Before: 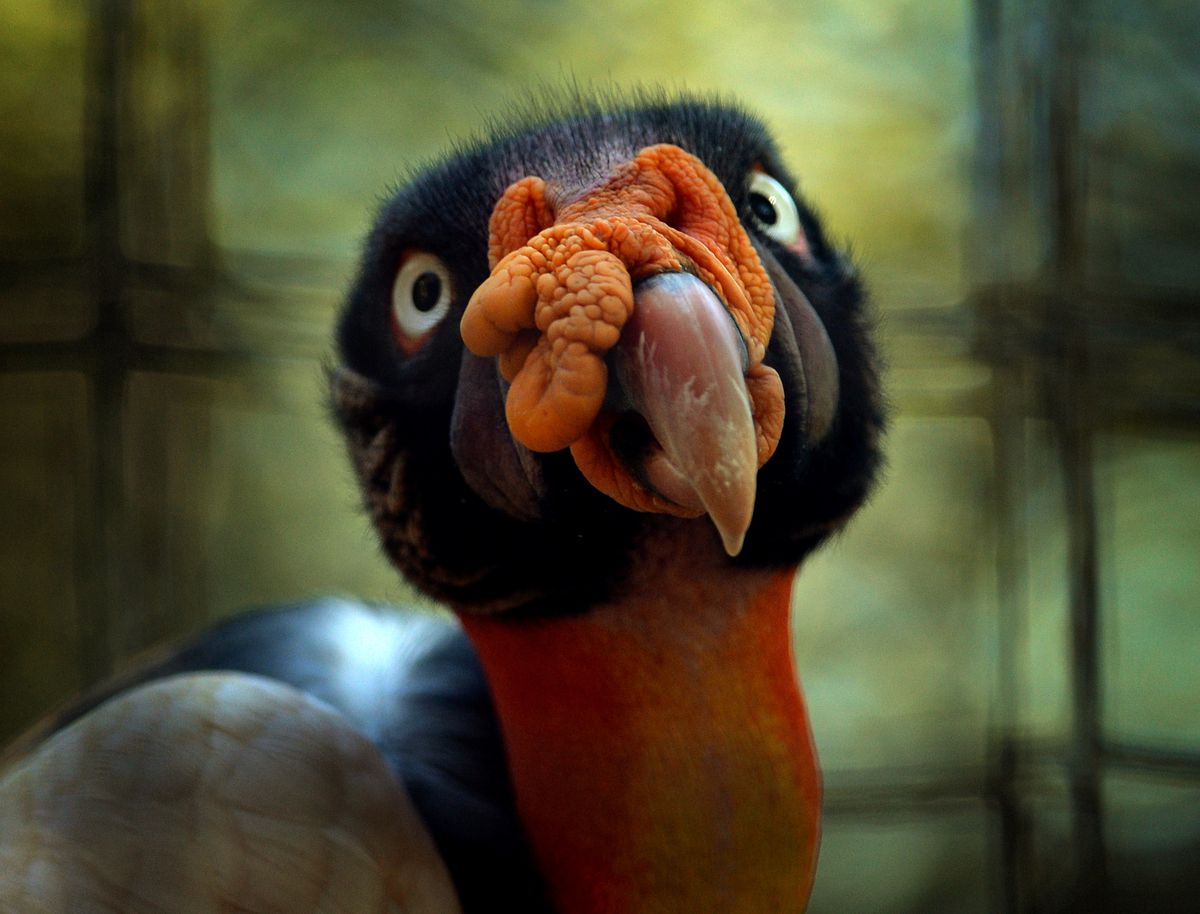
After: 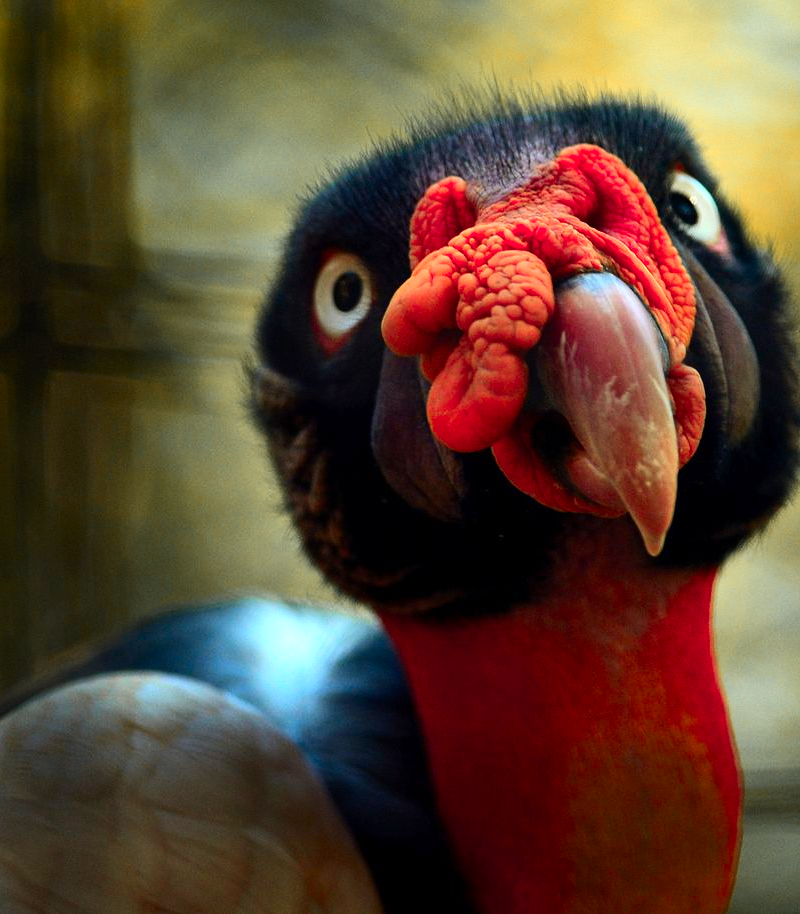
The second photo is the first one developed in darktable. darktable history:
crop and rotate: left 6.617%, right 26.717%
exposure: exposure -0.041 EV, compensate highlight preservation false
contrast brightness saturation: contrast 0.23, brightness 0.1, saturation 0.29
color zones: curves: ch1 [(0.263, 0.53) (0.376, 0.287) (0.487, 0.512) (0.748, 0.547) (1, 0.513)]; ch2 [(0.262, 0.45) (0.751, 0.477)], mix 31.98%
